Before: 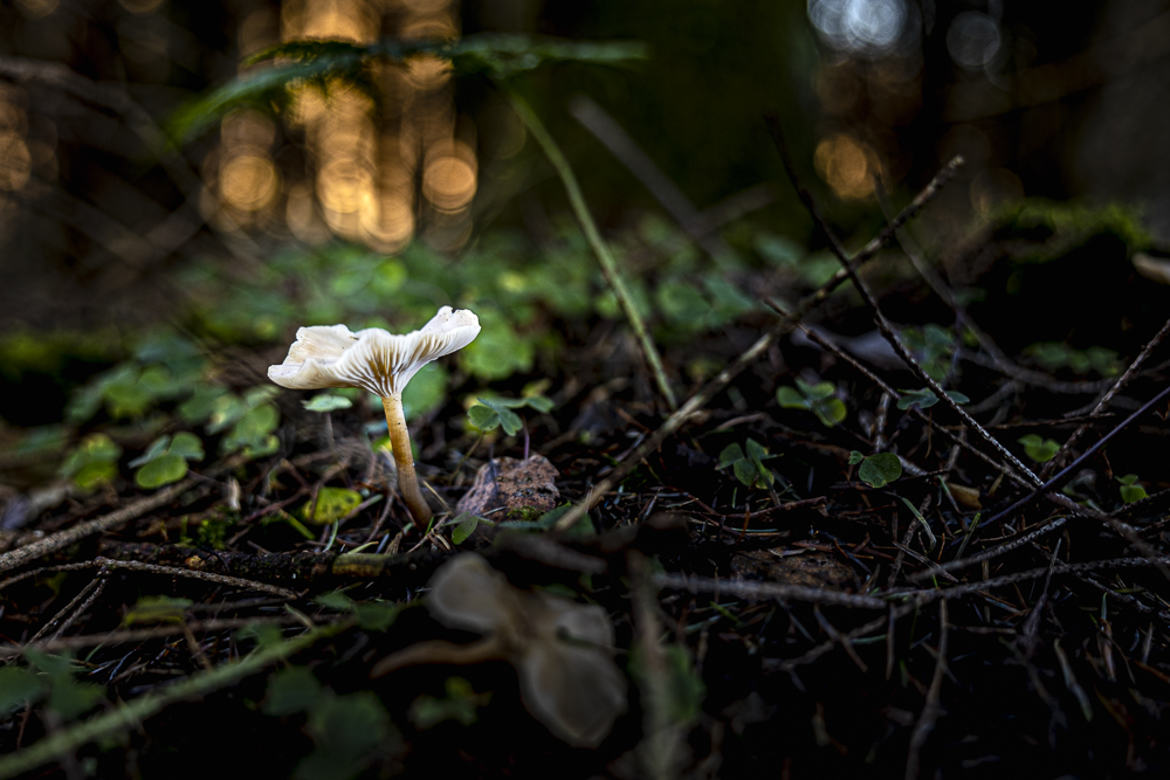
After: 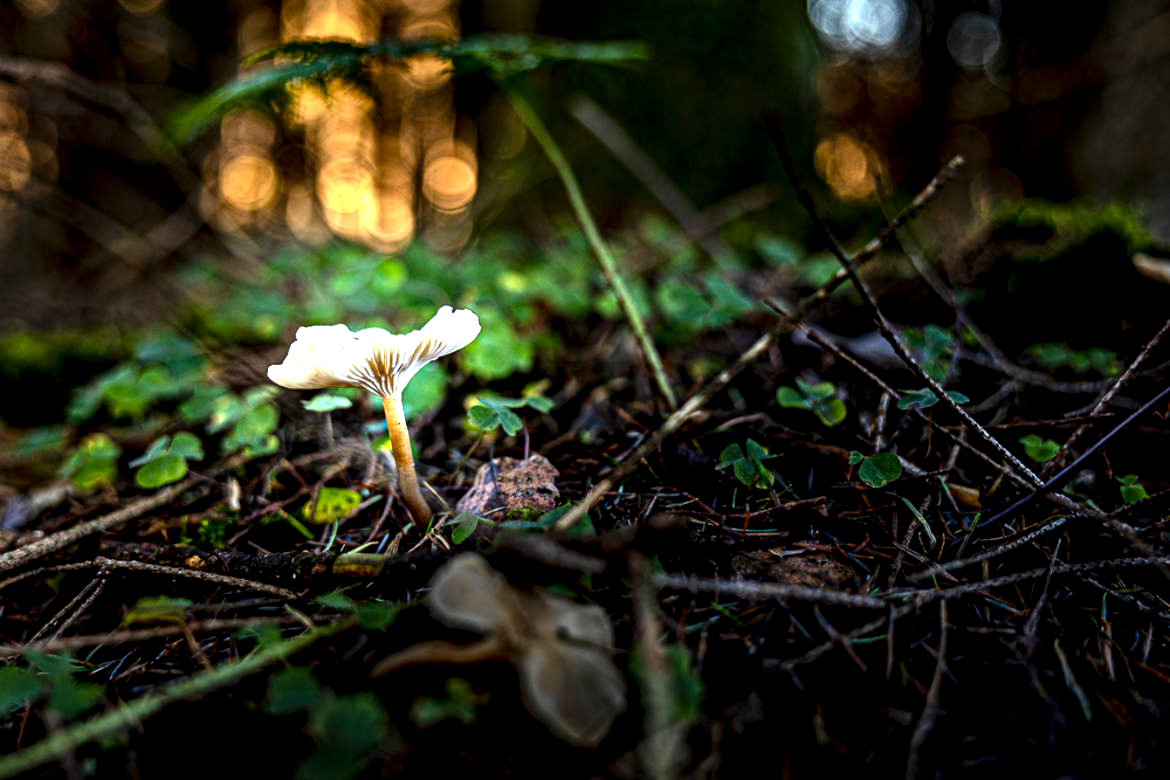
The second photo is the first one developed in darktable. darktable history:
color correction: highlights a* -2.62, highlights b* 2.4
exposure: black level correction 0.001, compensate exposure bias true, compensate highlight preservation false
contrast brightness saturation: contrast 0.084, saturation 0.017
